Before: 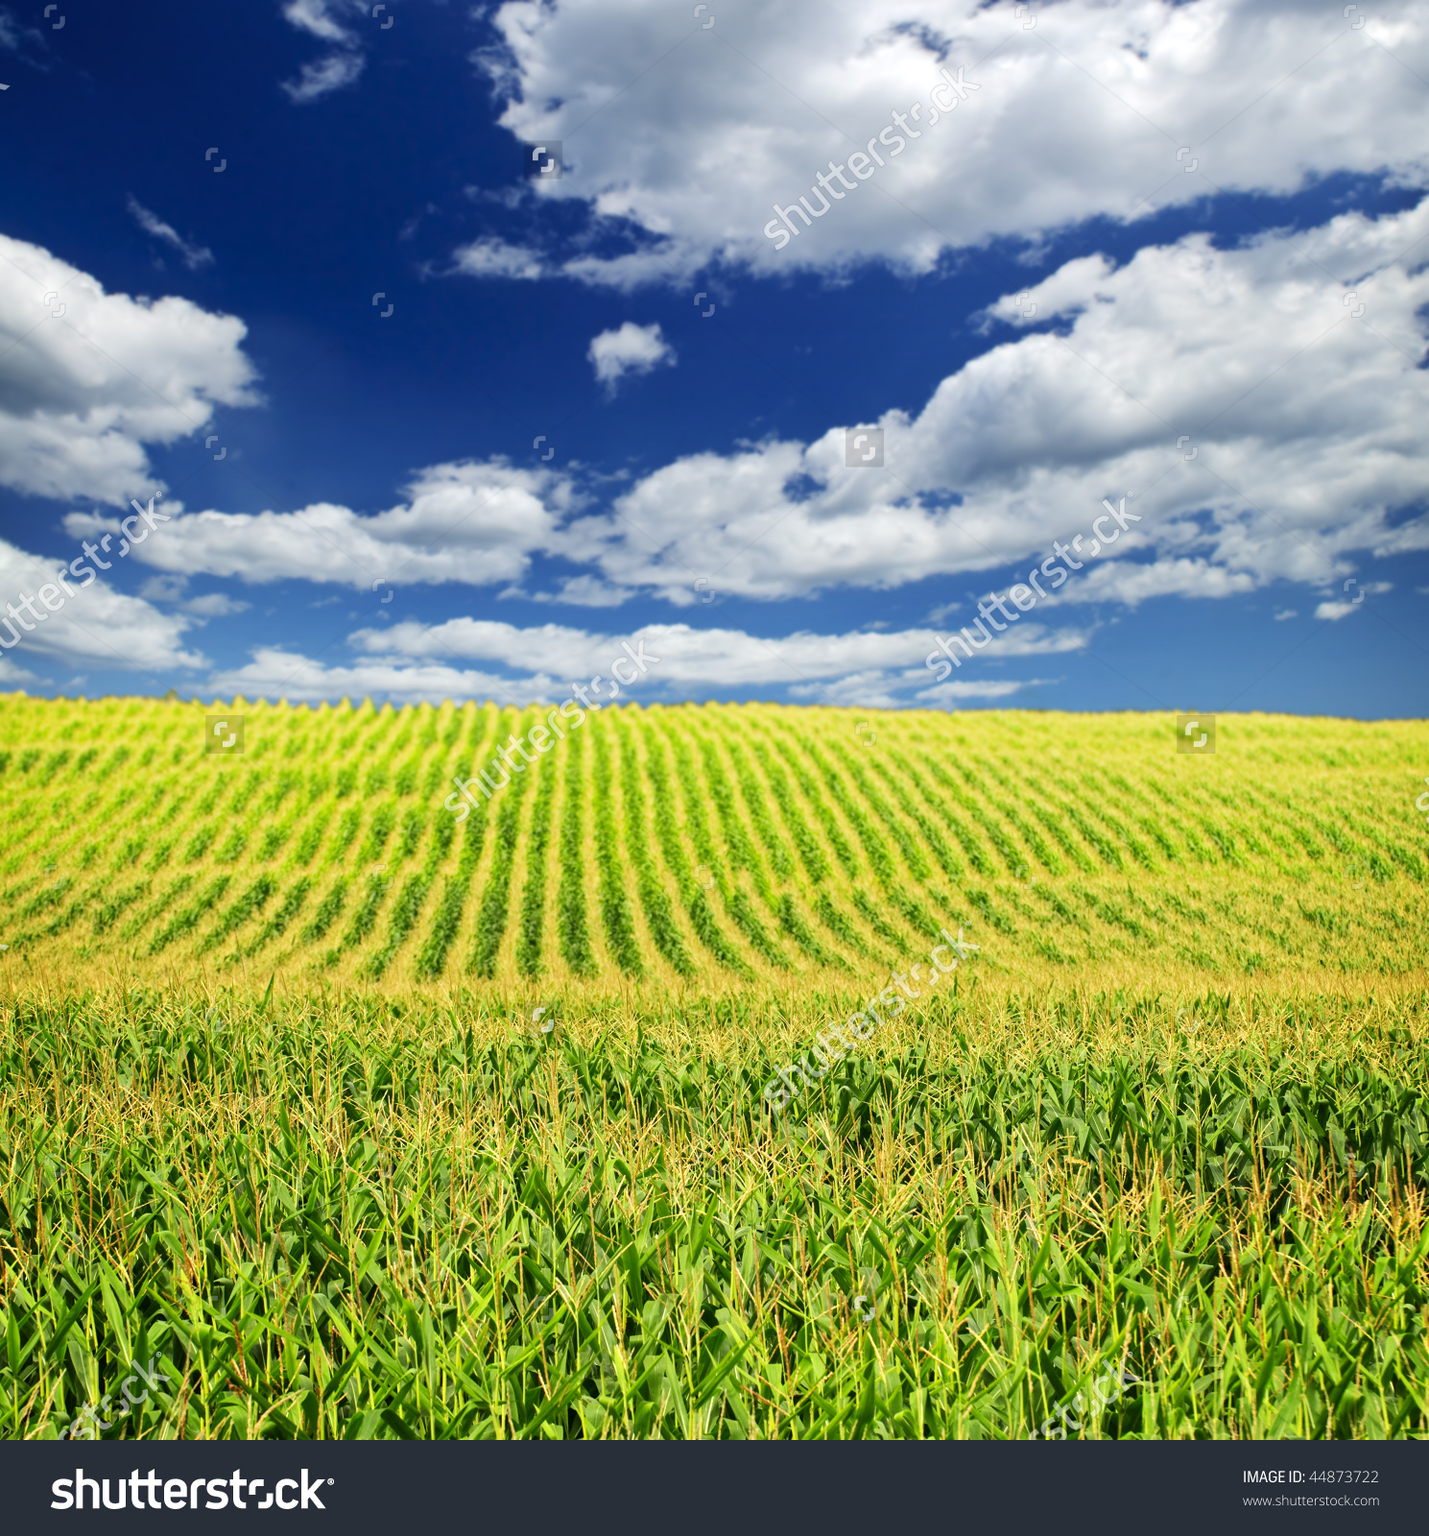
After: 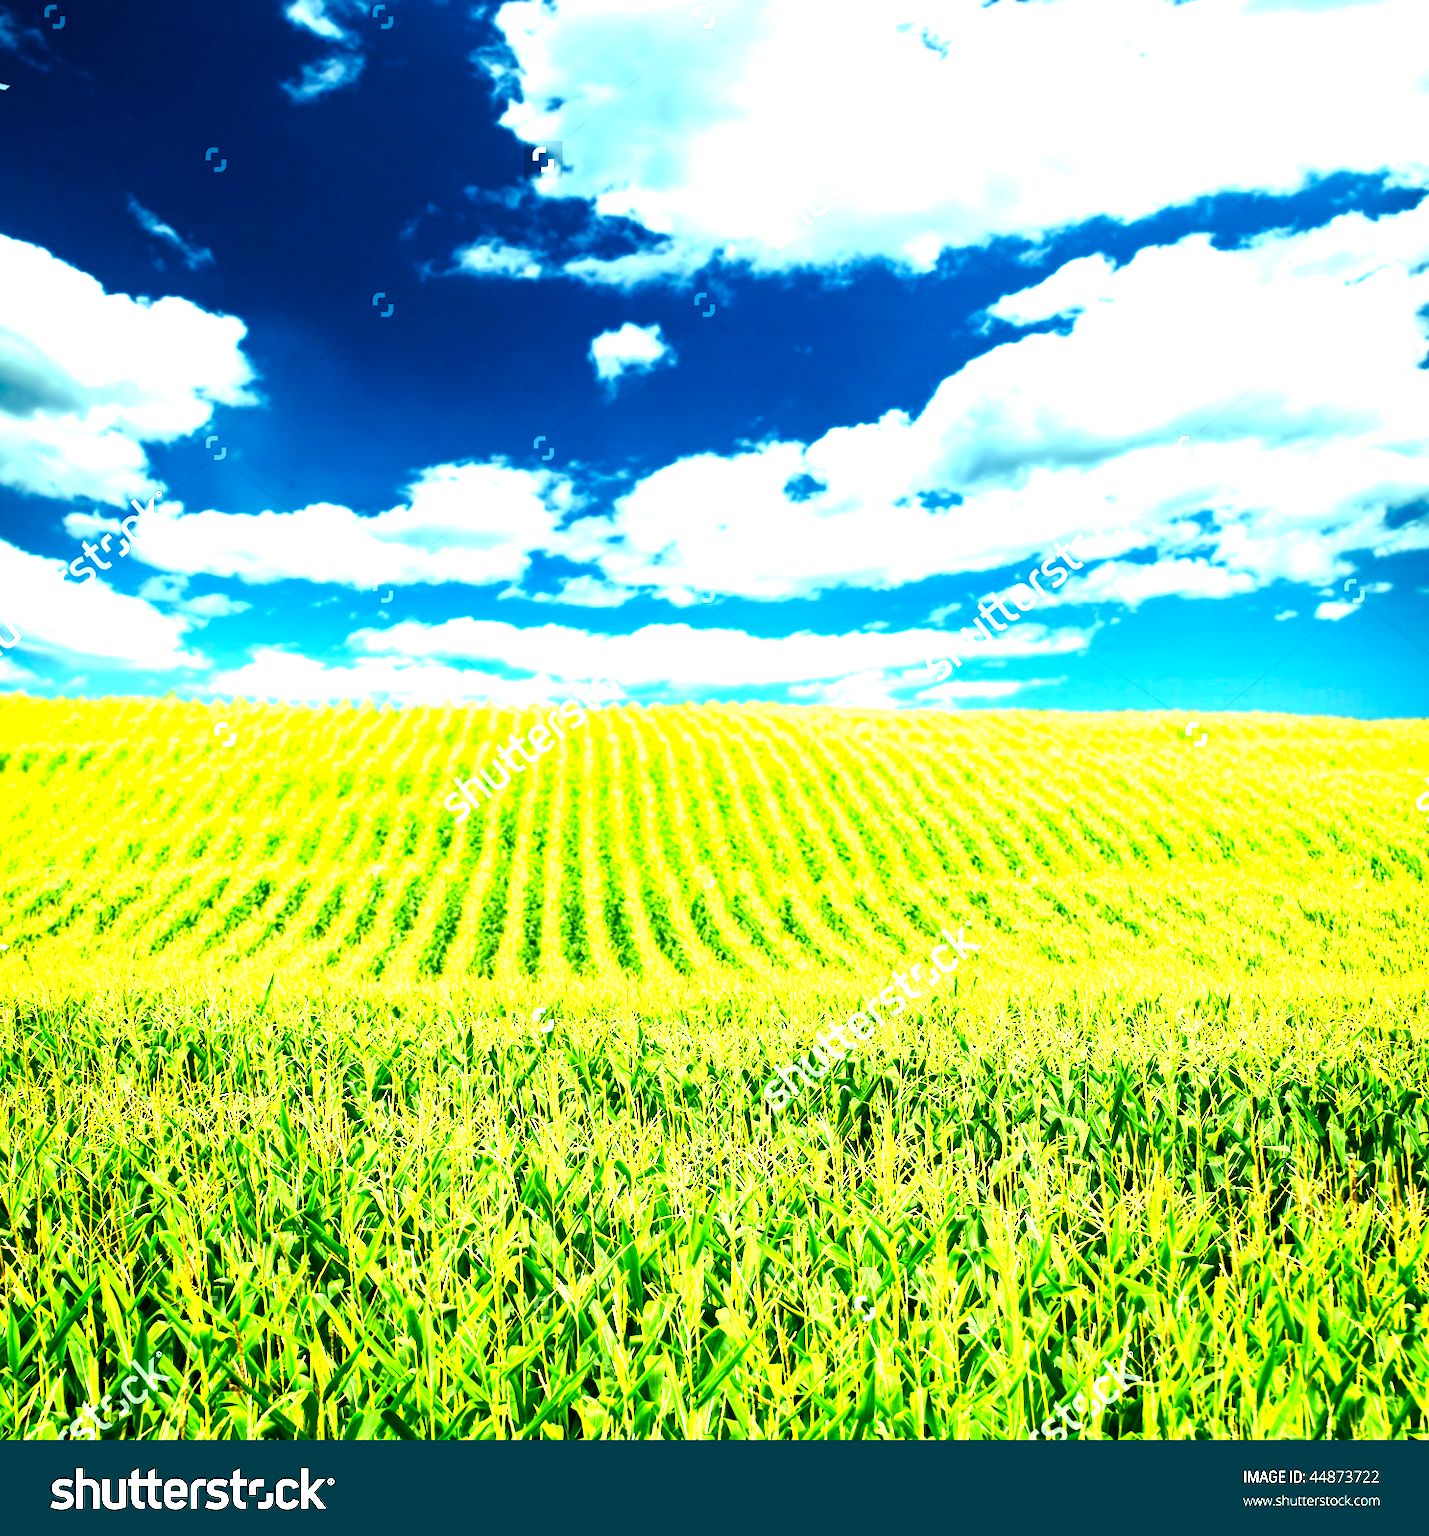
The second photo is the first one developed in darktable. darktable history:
exposure: black level correction 0, exposure 0.95 EV, compensate exposure bias true, compensate highlight preservation false
color balance rgb: shadows lift › luminance -7.7%, shadows lift › chroma 2.13%, shadows lift › hue 165.27°, power › luminance -7.77%, power › chroma 1.1%, power › hue 215.88°, highlights gain › luminance 15.15%, highlights gain › chroma 7%, highlights gain › hue 125.57°, global offset › luminance -0.33%, global offset › chroma 0.11%, global offset › hue 165.27°, perceptual saturation grading › global saturation 24.42%, perceptual saturation grading › highlights -24.42%, perceptual saturation grading › mid-tones 24.42%, perceptual saturation grading › shadows 40%, perceptual brilliance grading › global brilliance -5%, perceptual brilliance grading › highlights 24.42%, perceptual brilliance grading › mid-tones 7%, perceptual brilliance grading › shadows -5%
